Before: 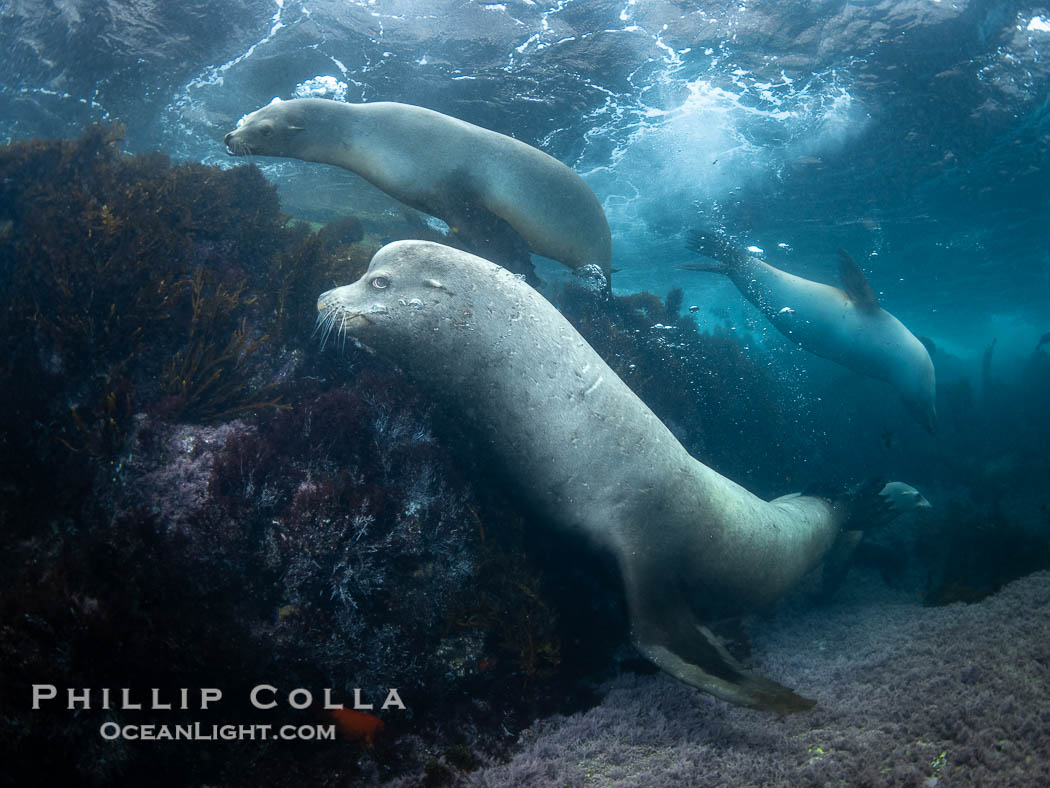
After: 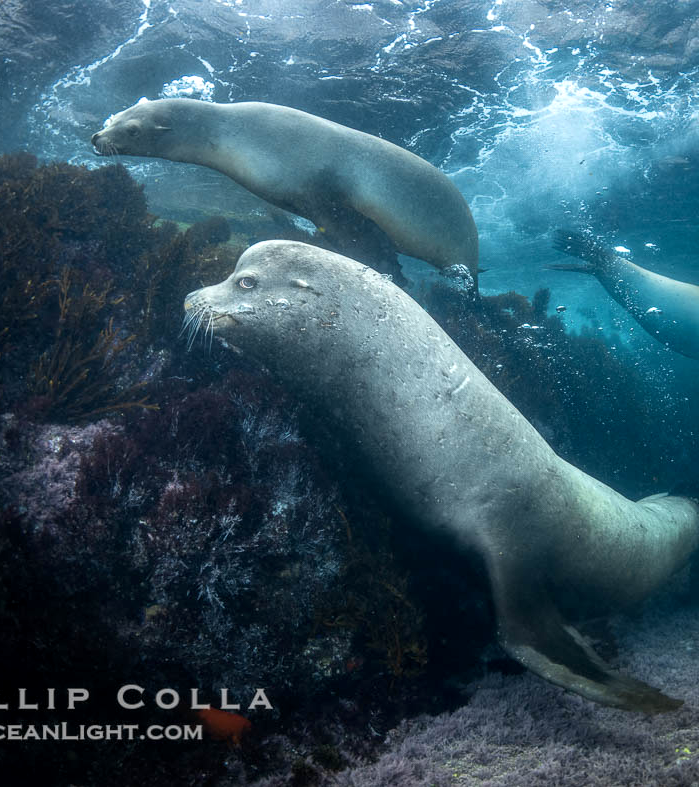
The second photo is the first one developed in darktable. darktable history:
crop and rotate: left 12.673%, right 20.66%
local contrast: on, module defaults
